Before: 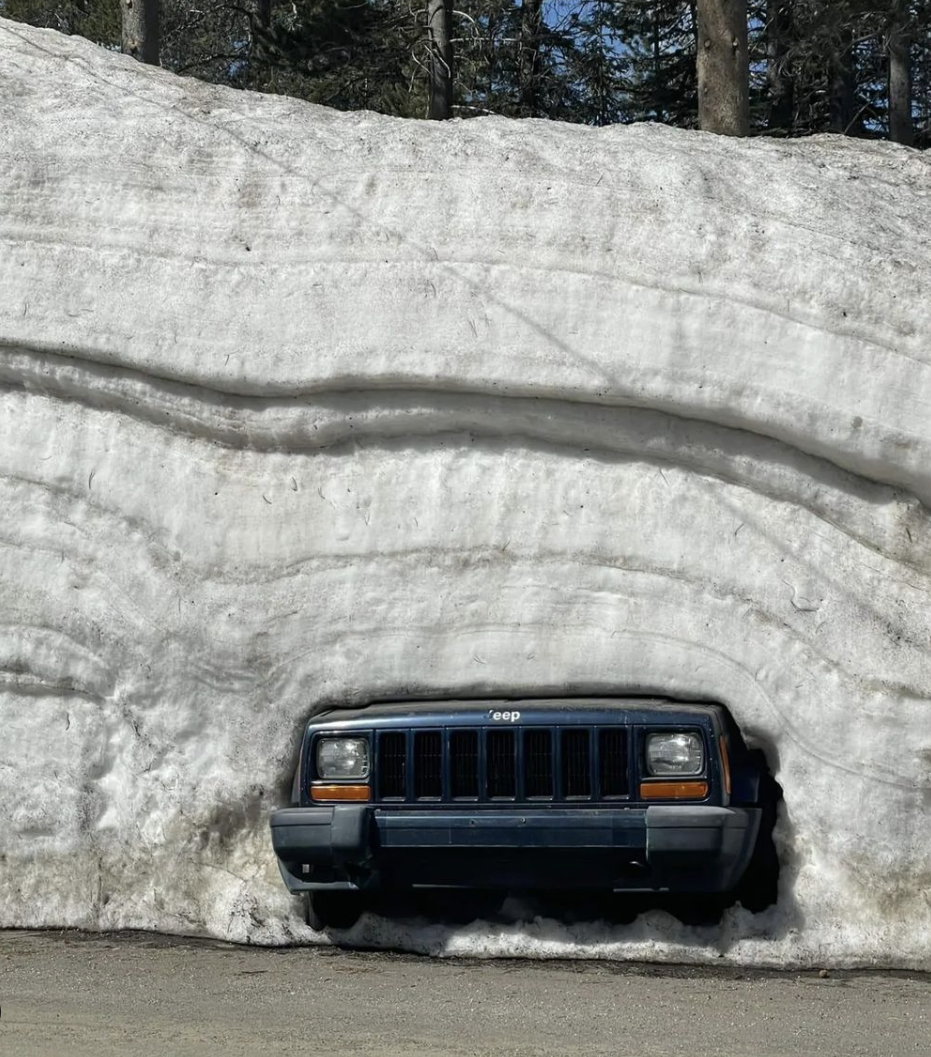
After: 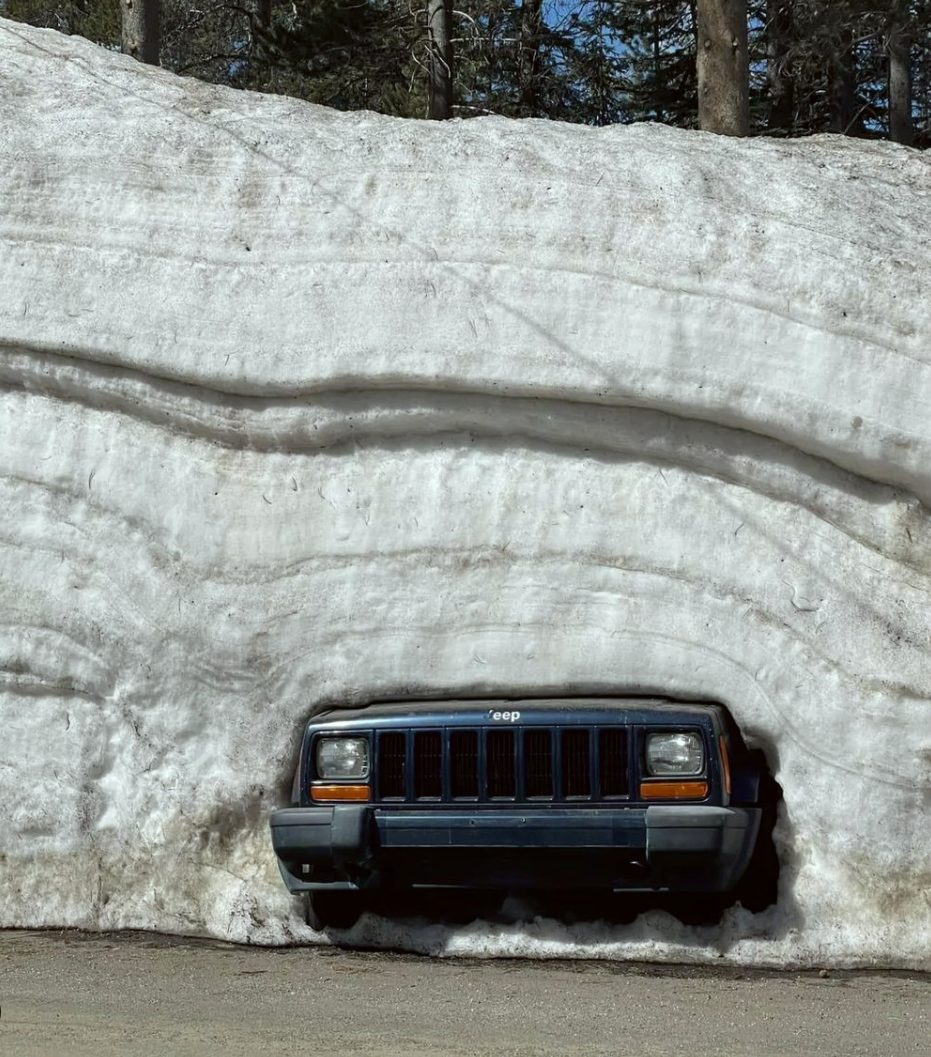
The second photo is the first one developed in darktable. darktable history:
color correction: highlights a* -2.96, highlights b* -2.1, shadows a* 2.15, shadows b* 2.99
